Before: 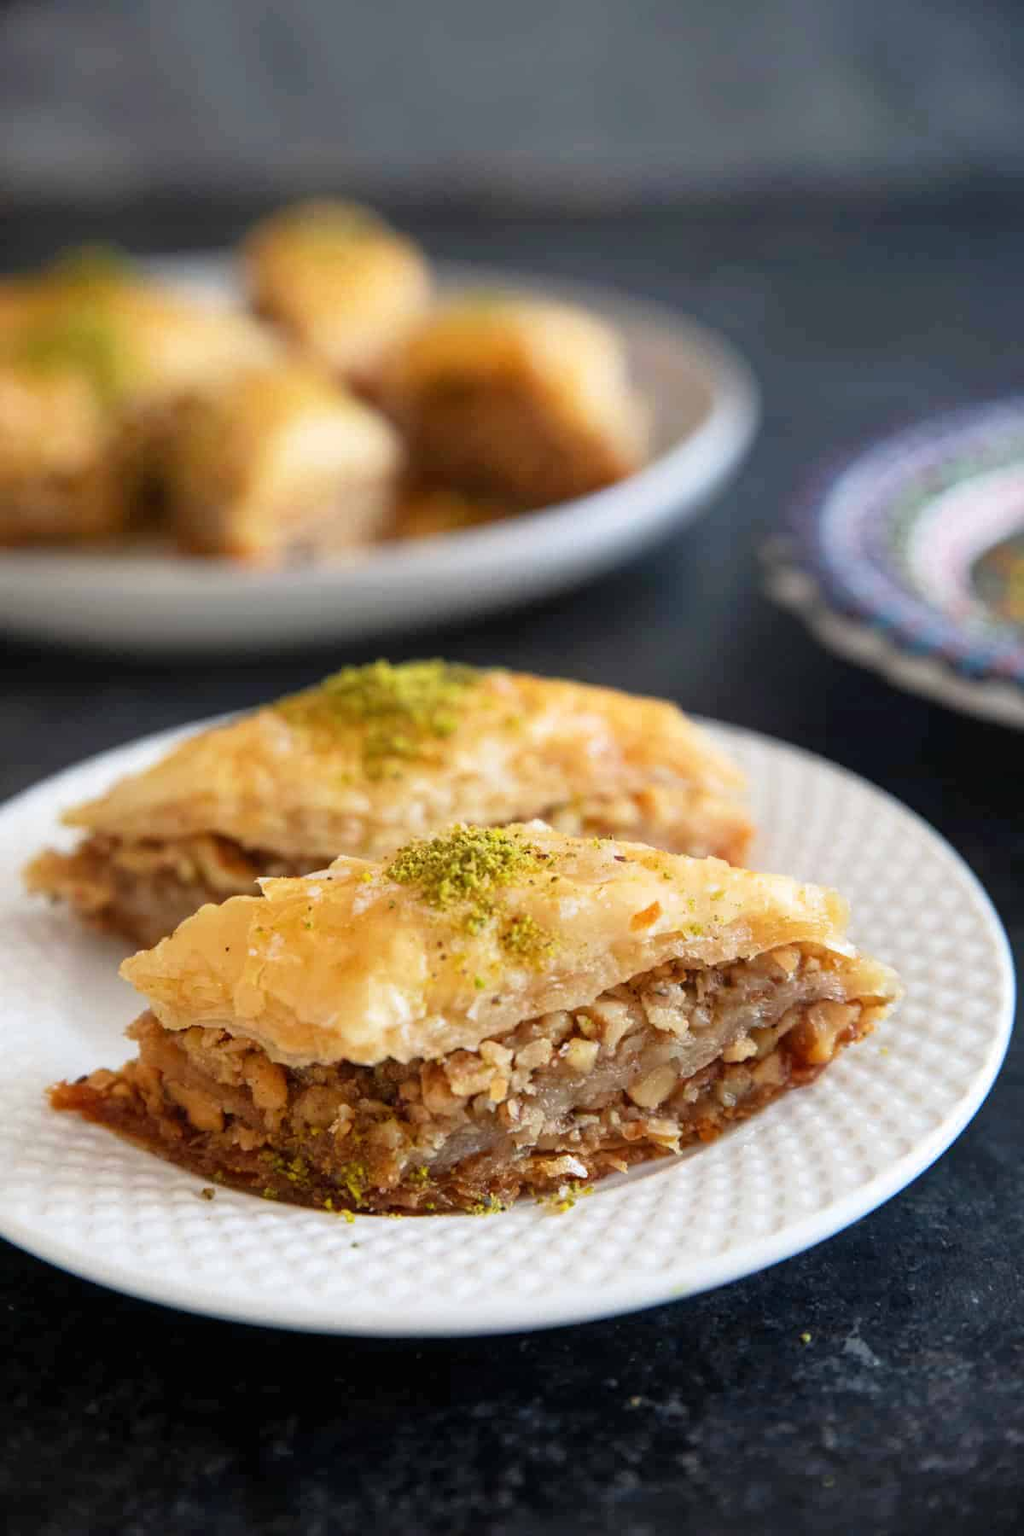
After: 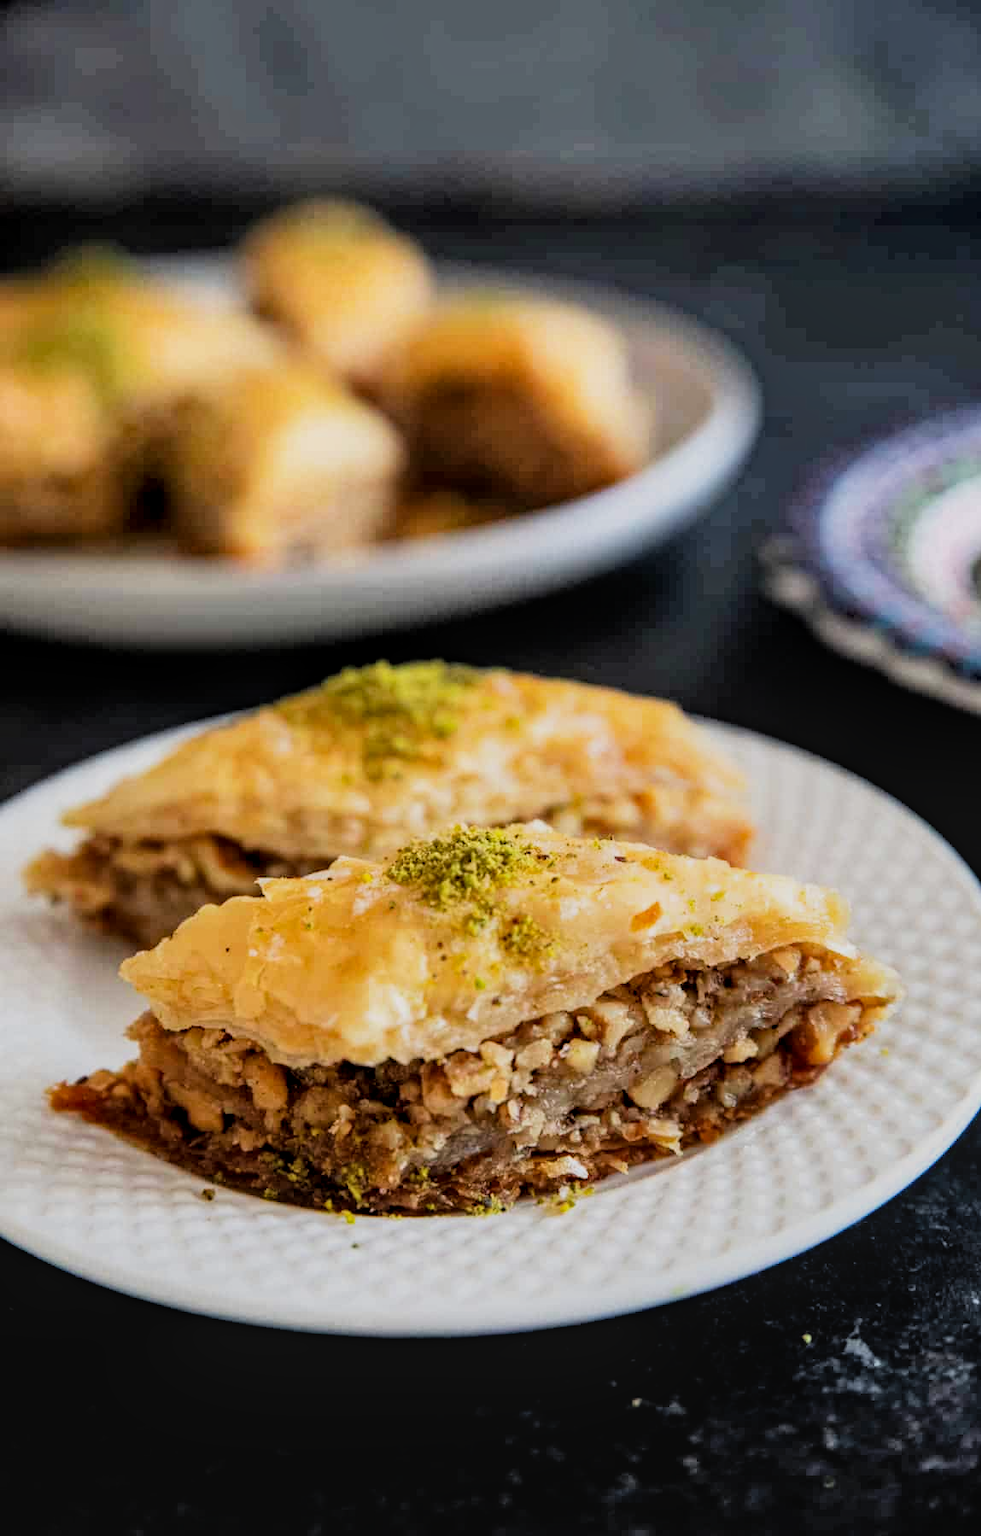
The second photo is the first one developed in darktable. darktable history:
crop: right 4.187%, bottom 0.02%
shadows and highlights: shadows 29.58, highlights -30.44, highlights color adjustment 45.47%, low approximation 0.01, soften with gaussian
local contrast: on, module defaults
filmic rgb: black relative exposure -5.03 EV, white relative exposure 3.98 EV, hardness 2.88, contrast 1.299, highlights saturation mix -31.01%
haze removal: compatibility mode true, adaptive false
